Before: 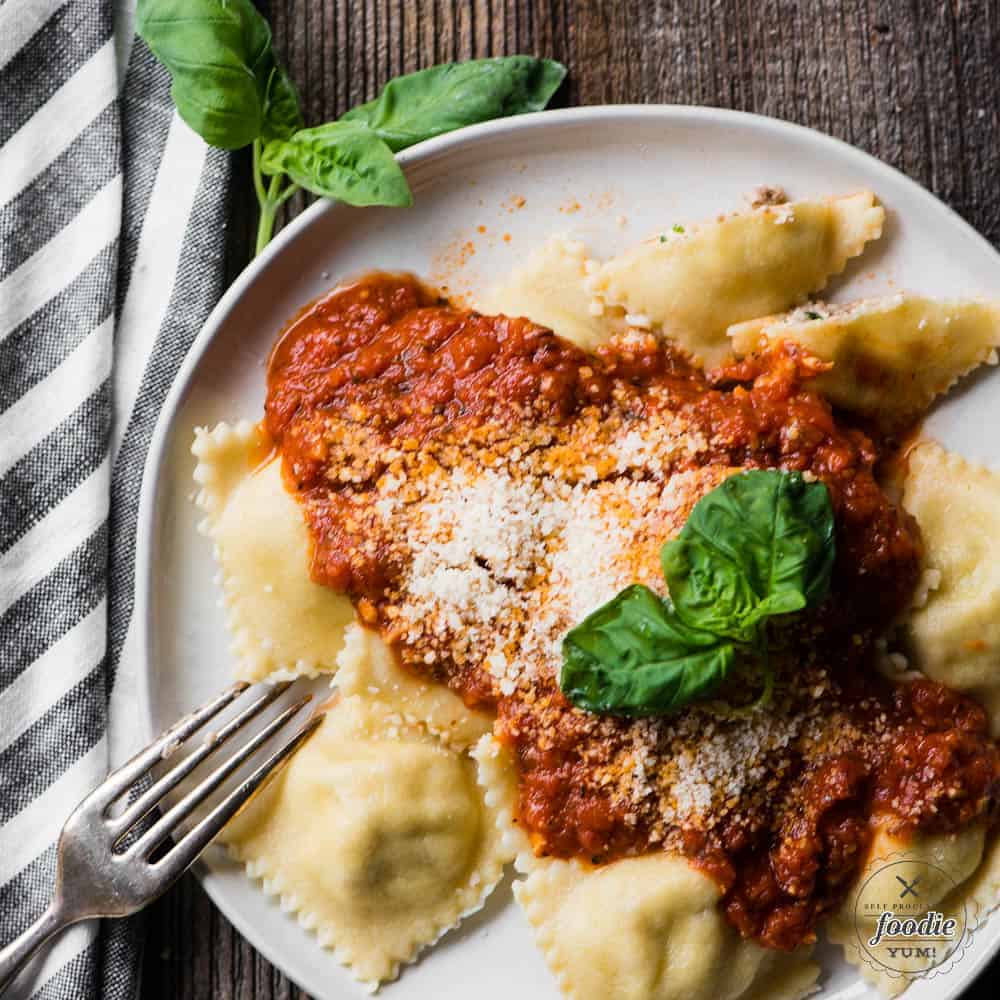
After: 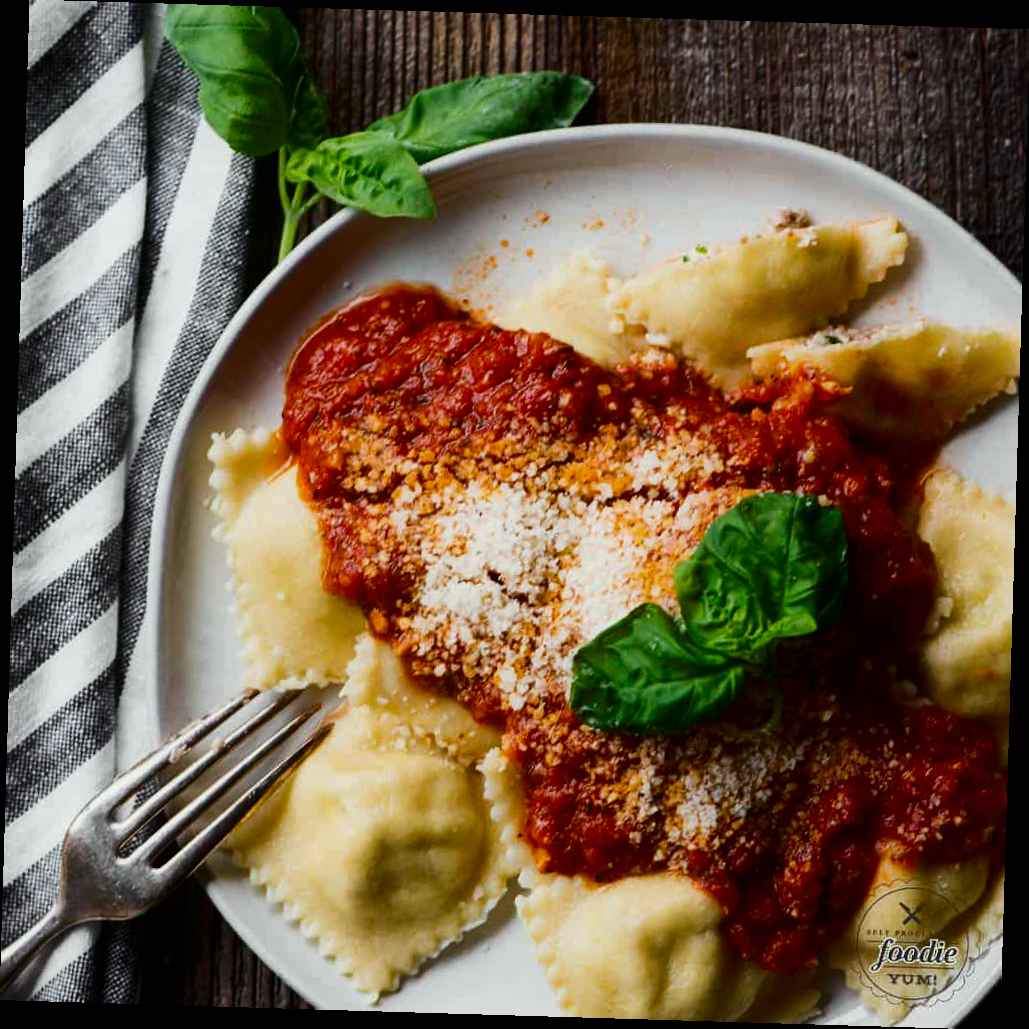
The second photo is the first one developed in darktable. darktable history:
white balance: red 0.978, blue 0.999
contrast equalizer: octaves 7, y [[0.6 ×6], [0.55 ×6], [0 ×6], [0 ×6], [0 ×6]], mix -0.3
rotate and perspective: rotation 1.72°, automatic cropping off
contrast brightness saturation: contrast 0.13, brightness -0.24, saturation 0.14
